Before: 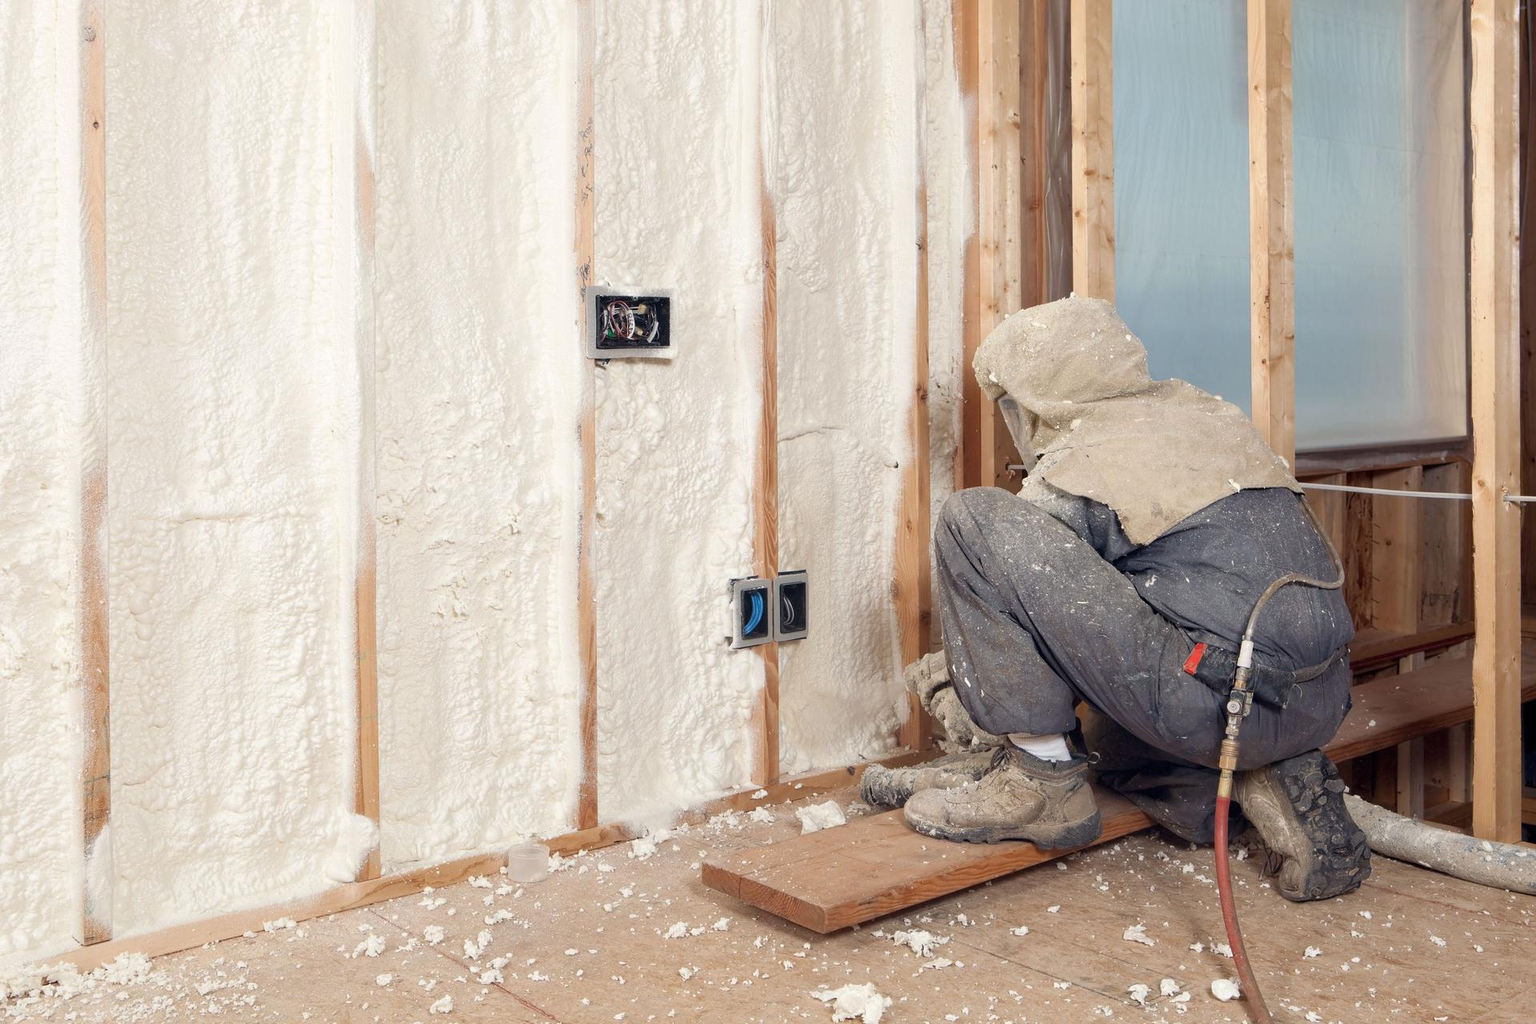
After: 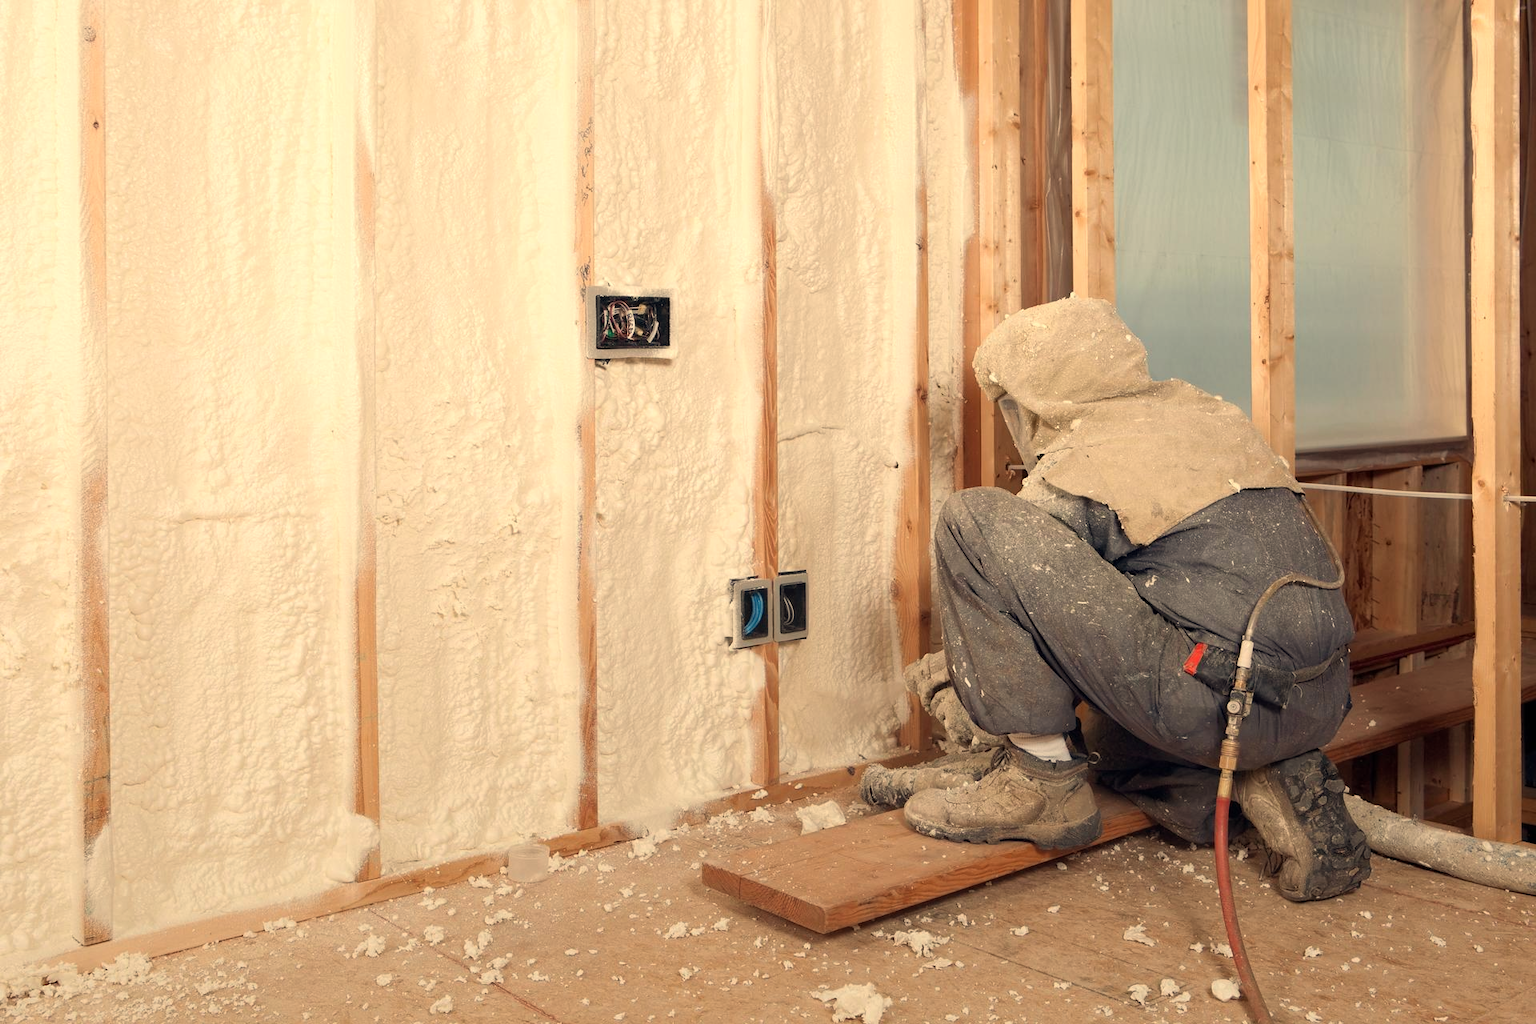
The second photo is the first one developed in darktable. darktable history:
graduated density: rotation -180°, offset 24.95
white balance: red 1.123, blue 0.83
